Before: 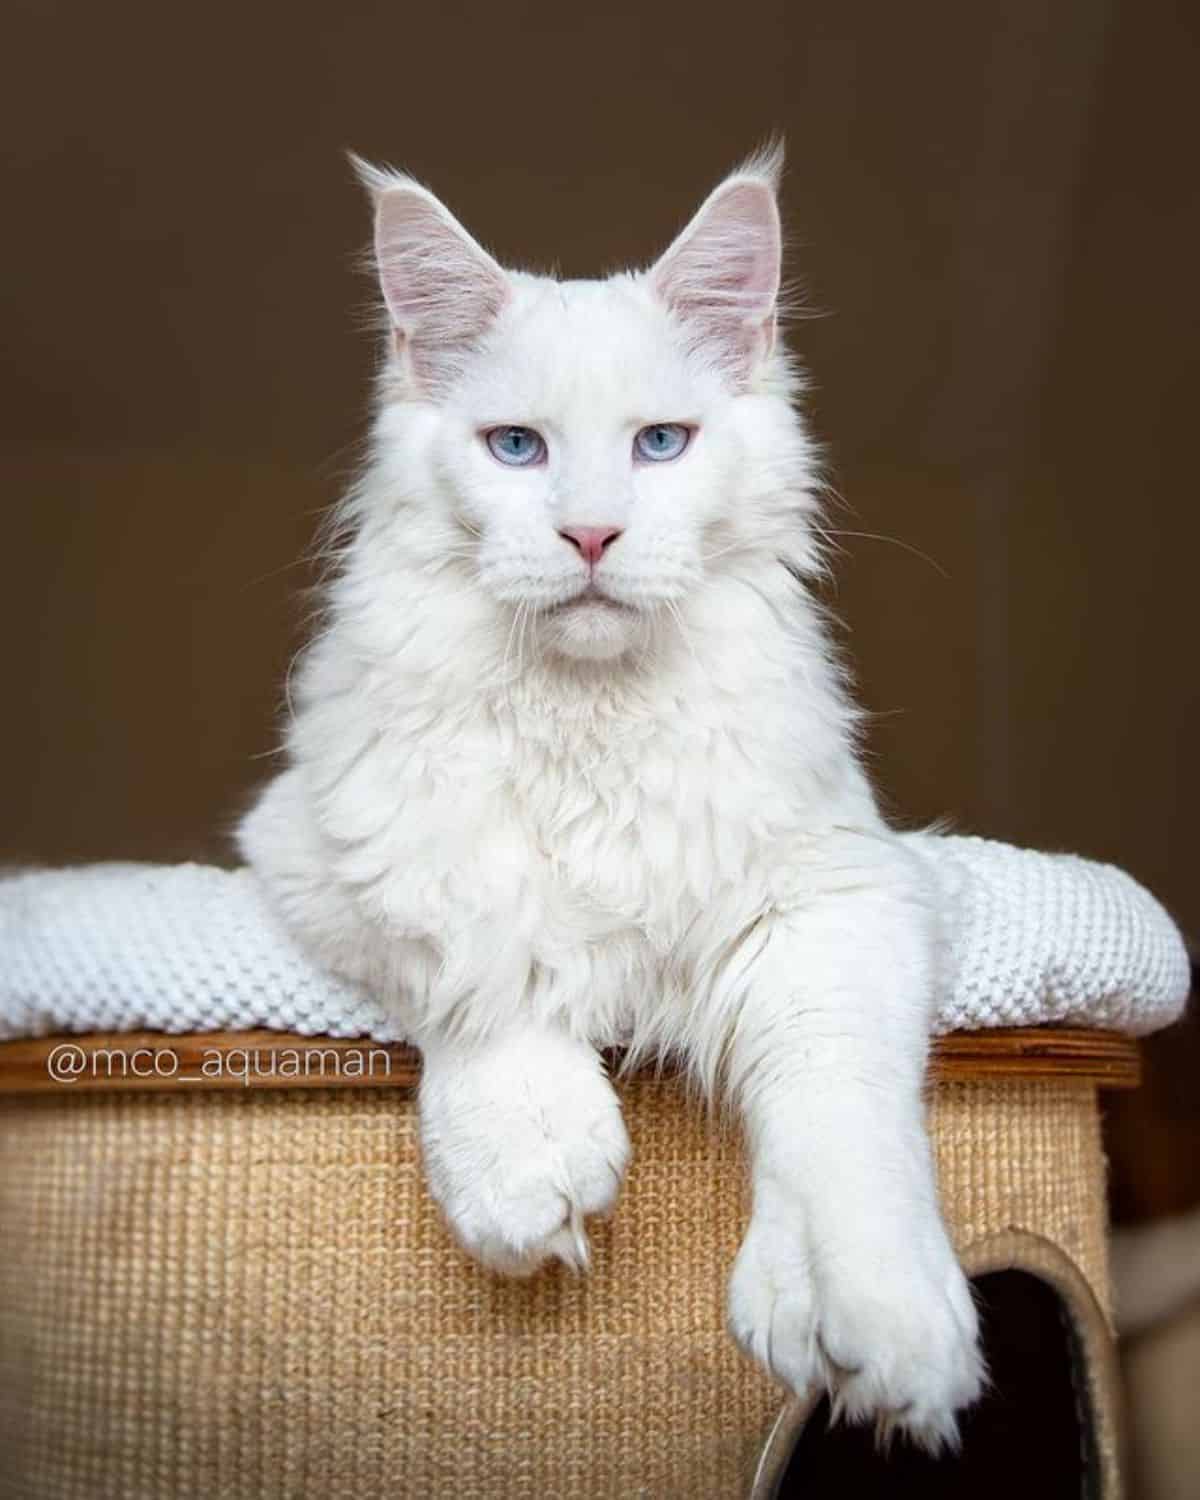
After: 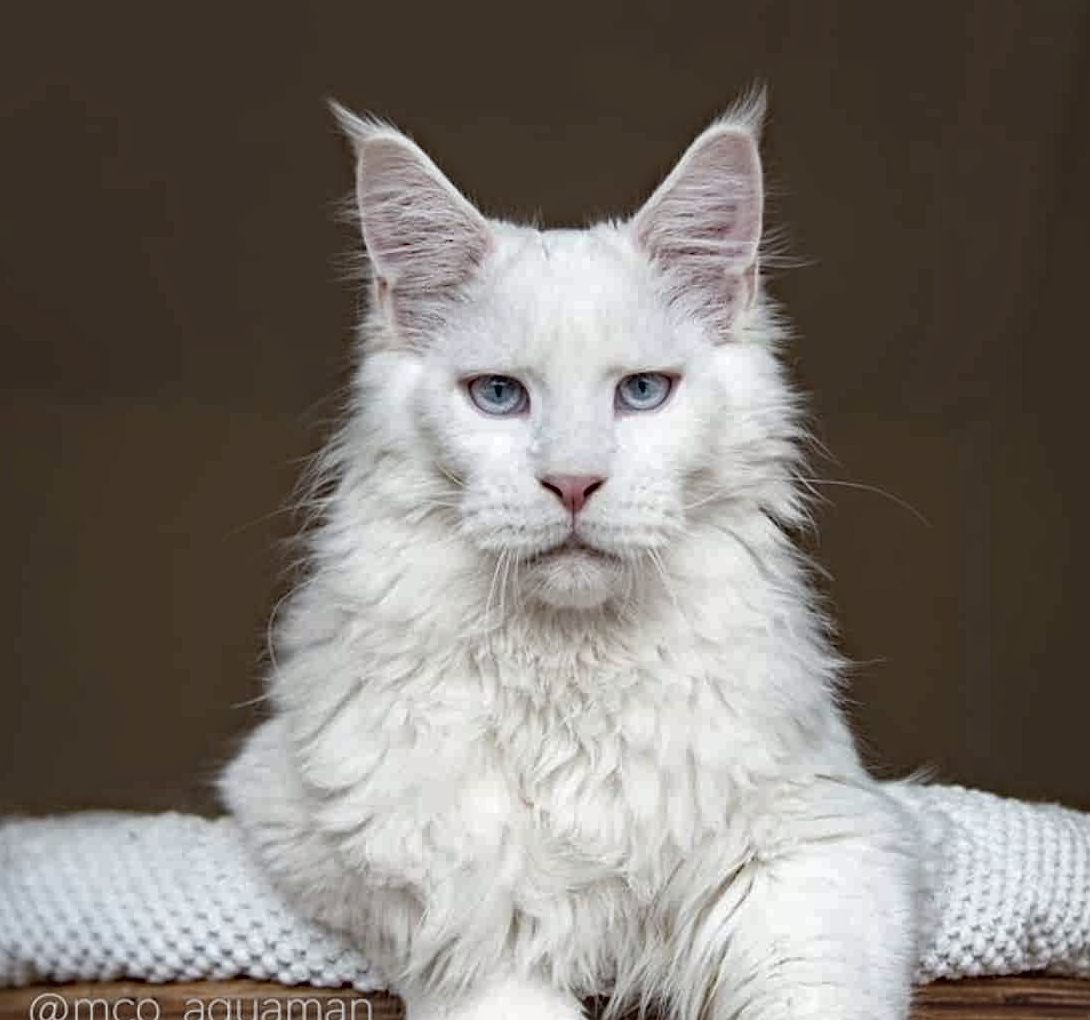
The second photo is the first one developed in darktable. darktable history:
haze removal: strength 0.525, distance 0.923, compatibility mode true, adaptive false
crop: left 1.516%, top 3.457%, right 7.584%, bottom 28.494%
color correction: highlights b* 0.039, saturation 0.81
contrast brightness saturation: contrast -0.048, saturation -0.416
